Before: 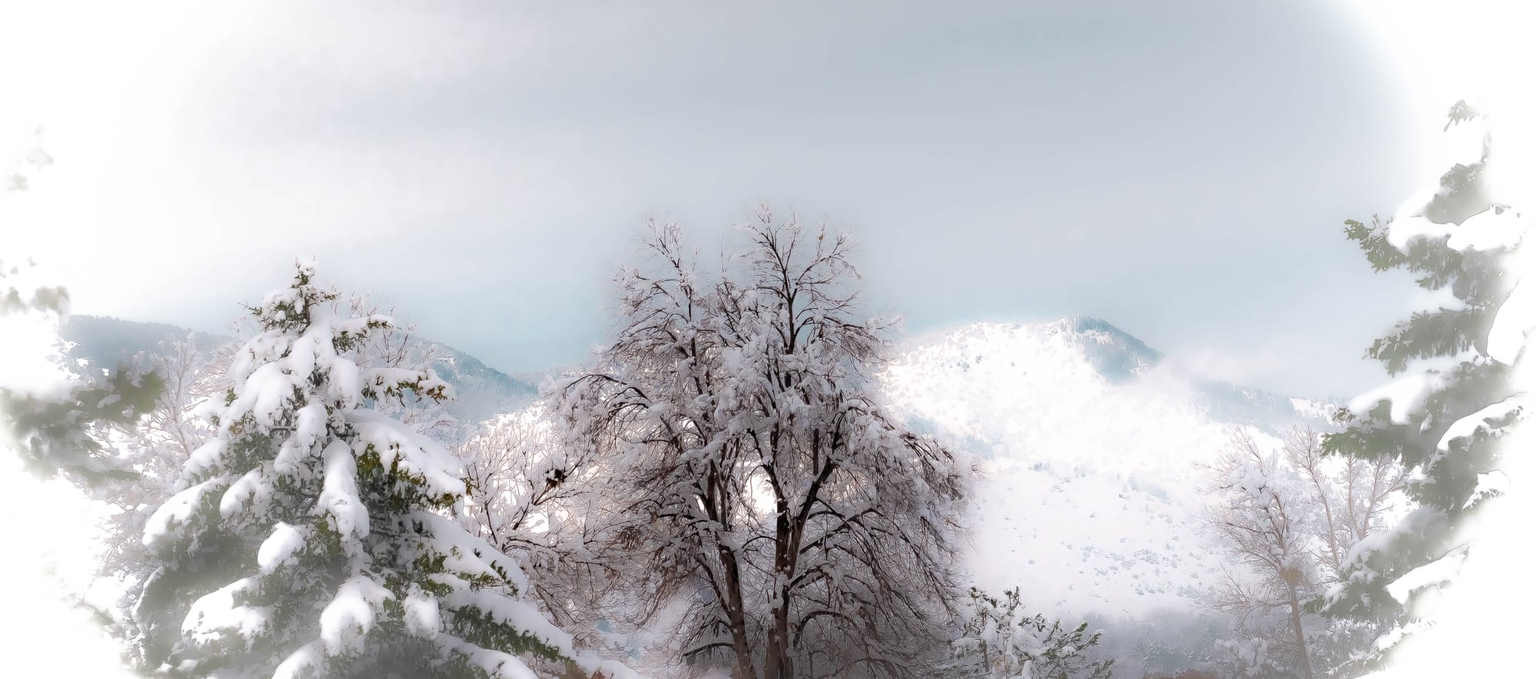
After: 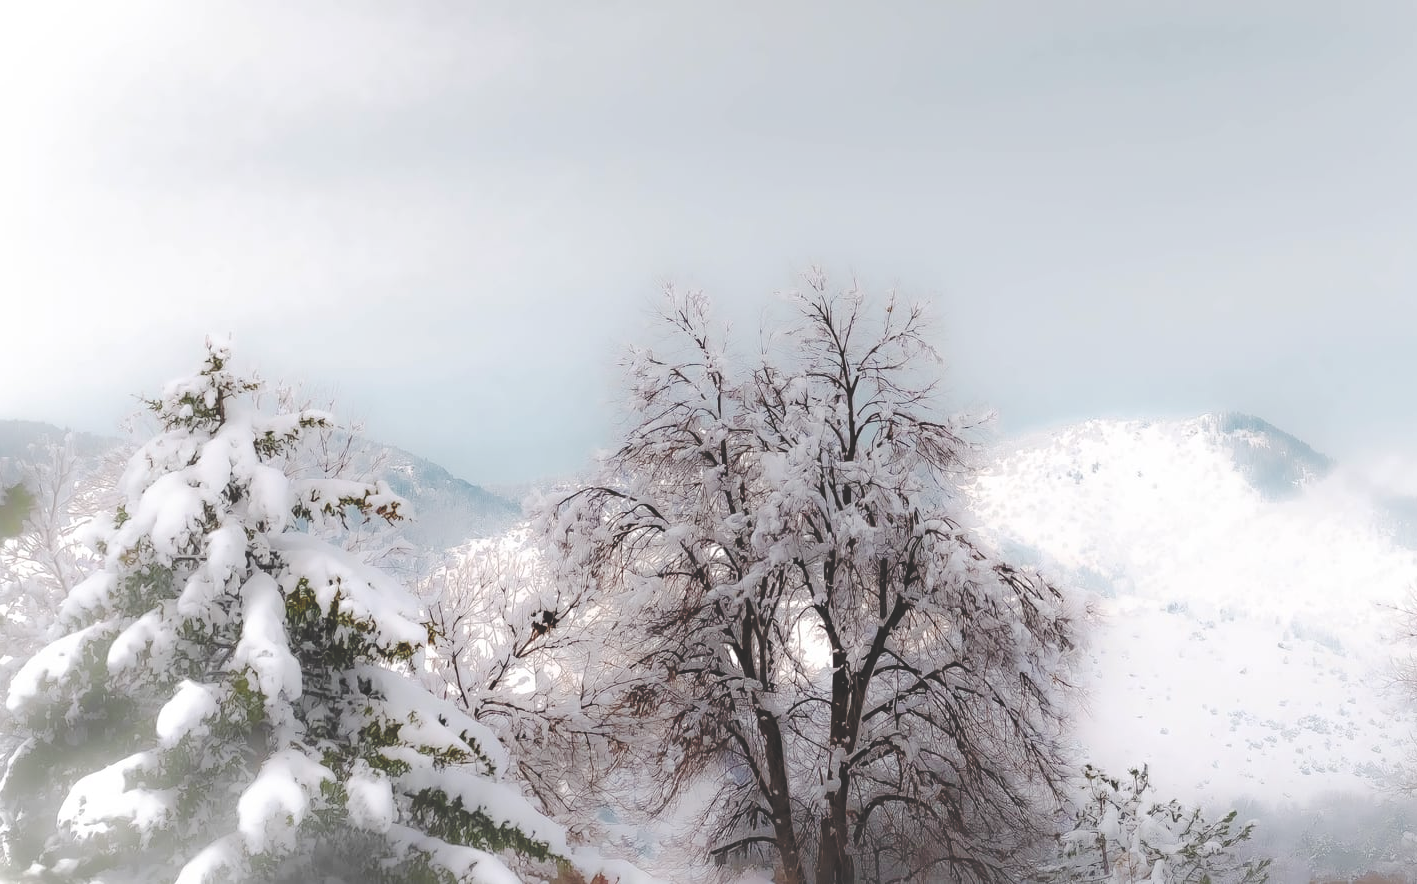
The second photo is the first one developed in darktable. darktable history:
base curve: curves: ch0 [(0, 0.024) (0.055, 0.065) (0.121, 0.166) (0.236, 0.319) (0.693, 0.726) (1, 1)], preserve colors none
crop and rotate: left 8.984%, right 20.155%
